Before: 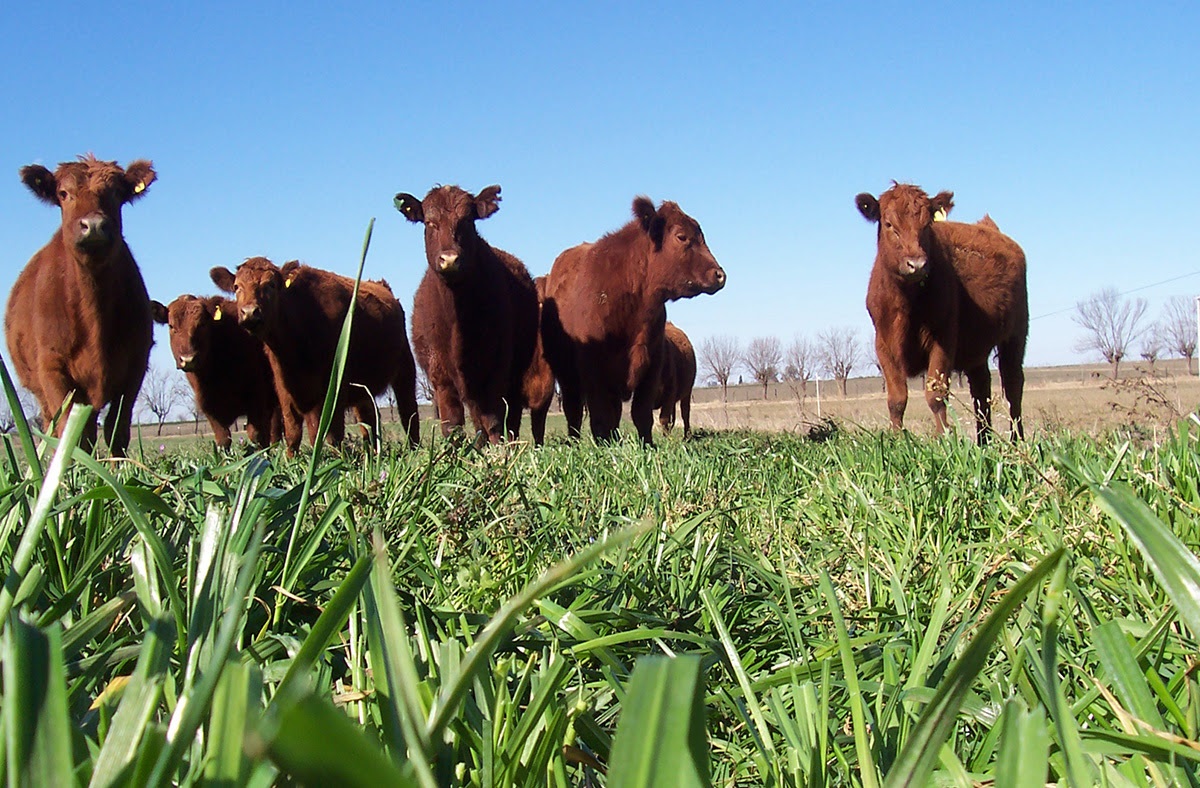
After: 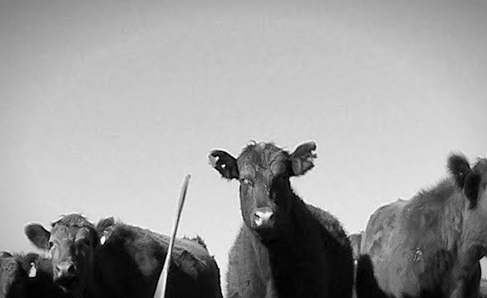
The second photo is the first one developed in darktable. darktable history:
global tonemap: drago (1, 100), detail 1
vignetting: fall-off start 87%, automatic ratio true
crop: left 15.452%, top 5.459%, right 43.956%, bottom 56.62%
monochrome: on, module defaults
